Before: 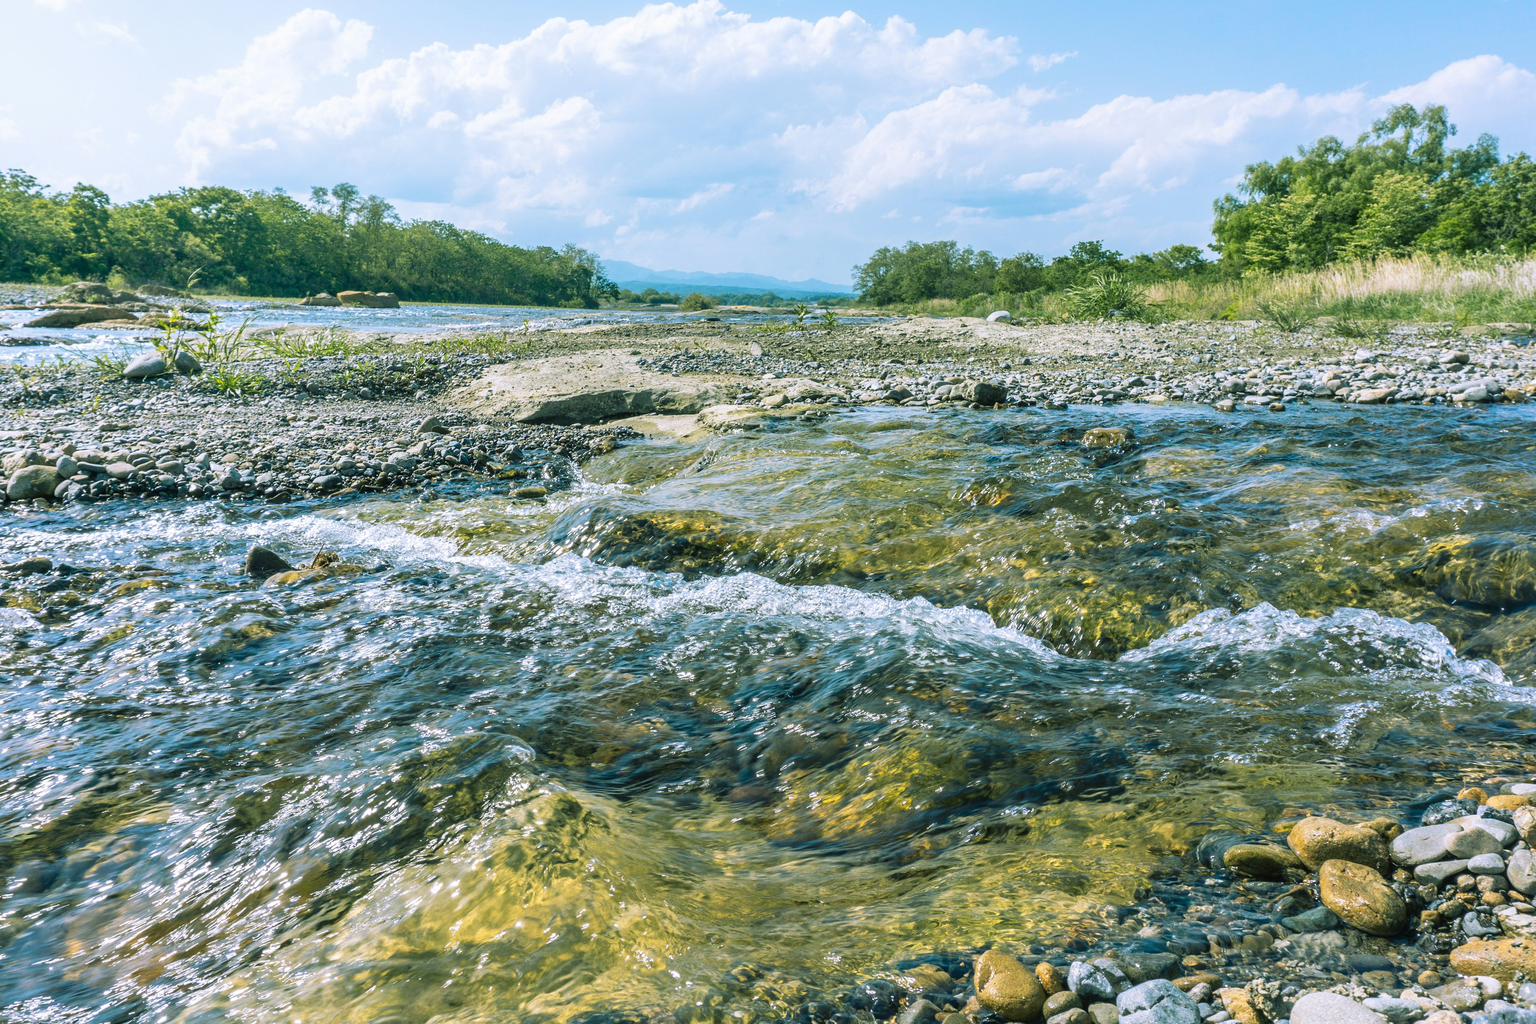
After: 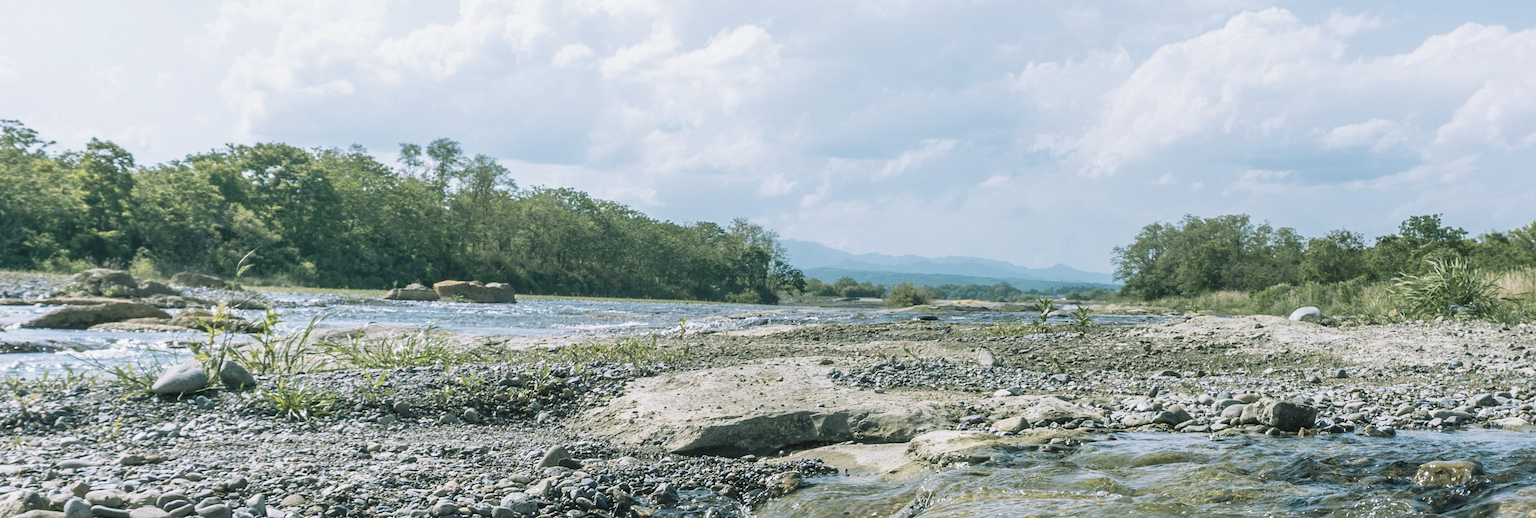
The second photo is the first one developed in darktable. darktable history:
contrast brightness saturation: contrast -0.05, saturation -0.411
crop: left 0.525%, top 7.637%, right 23.517%, bottom 53.861%
